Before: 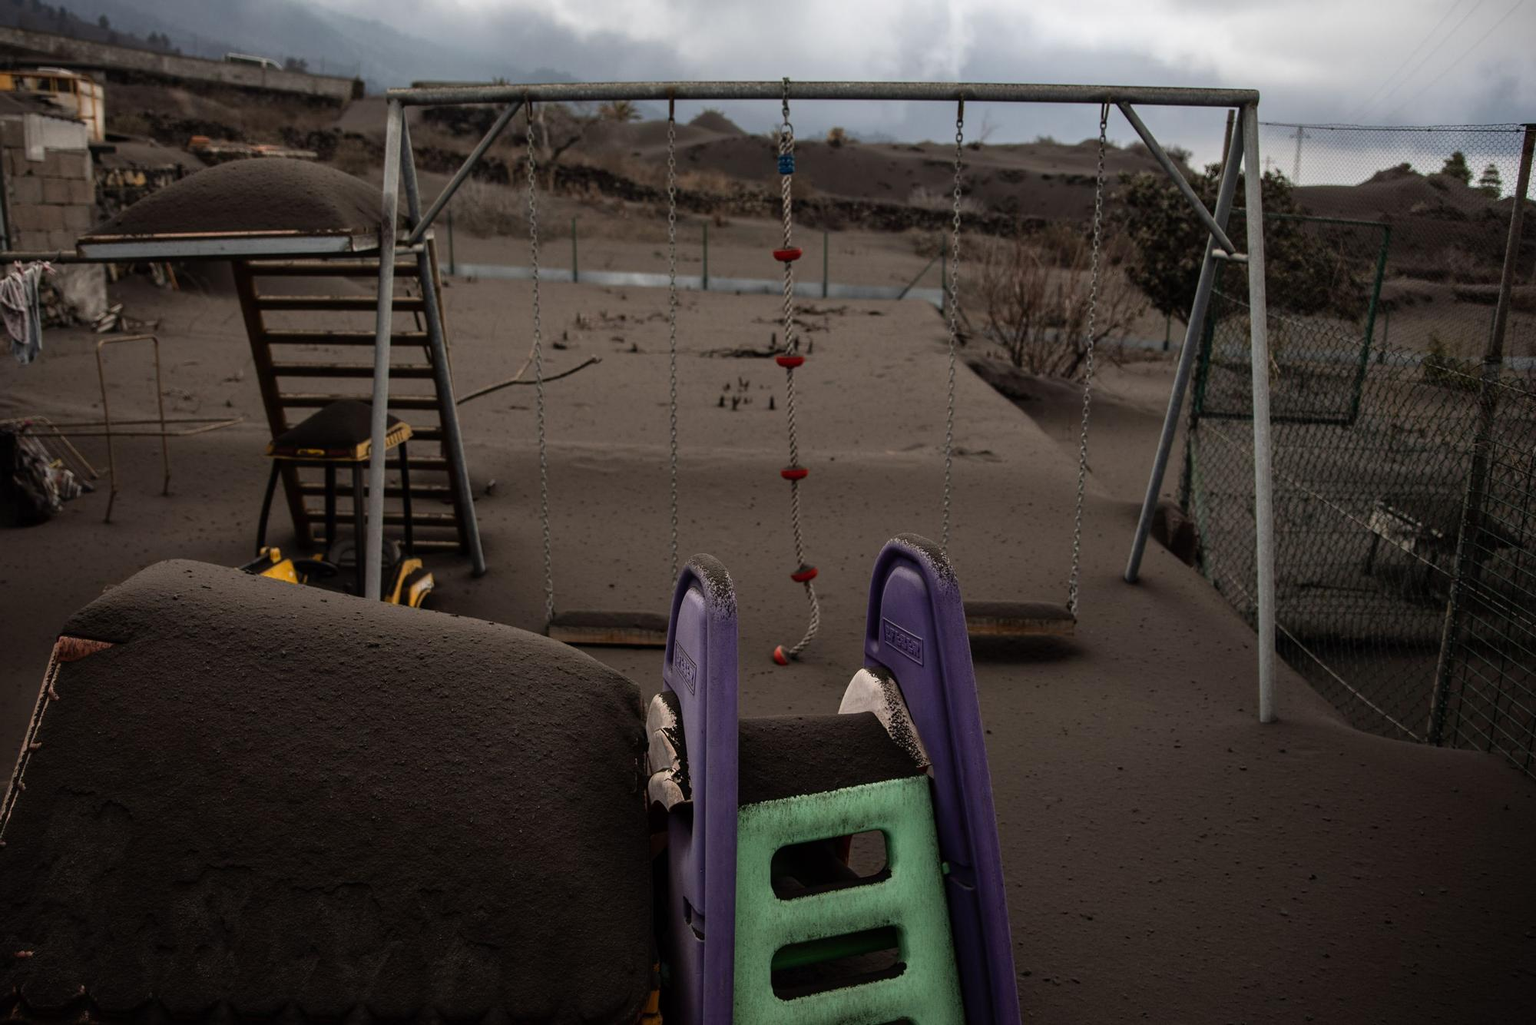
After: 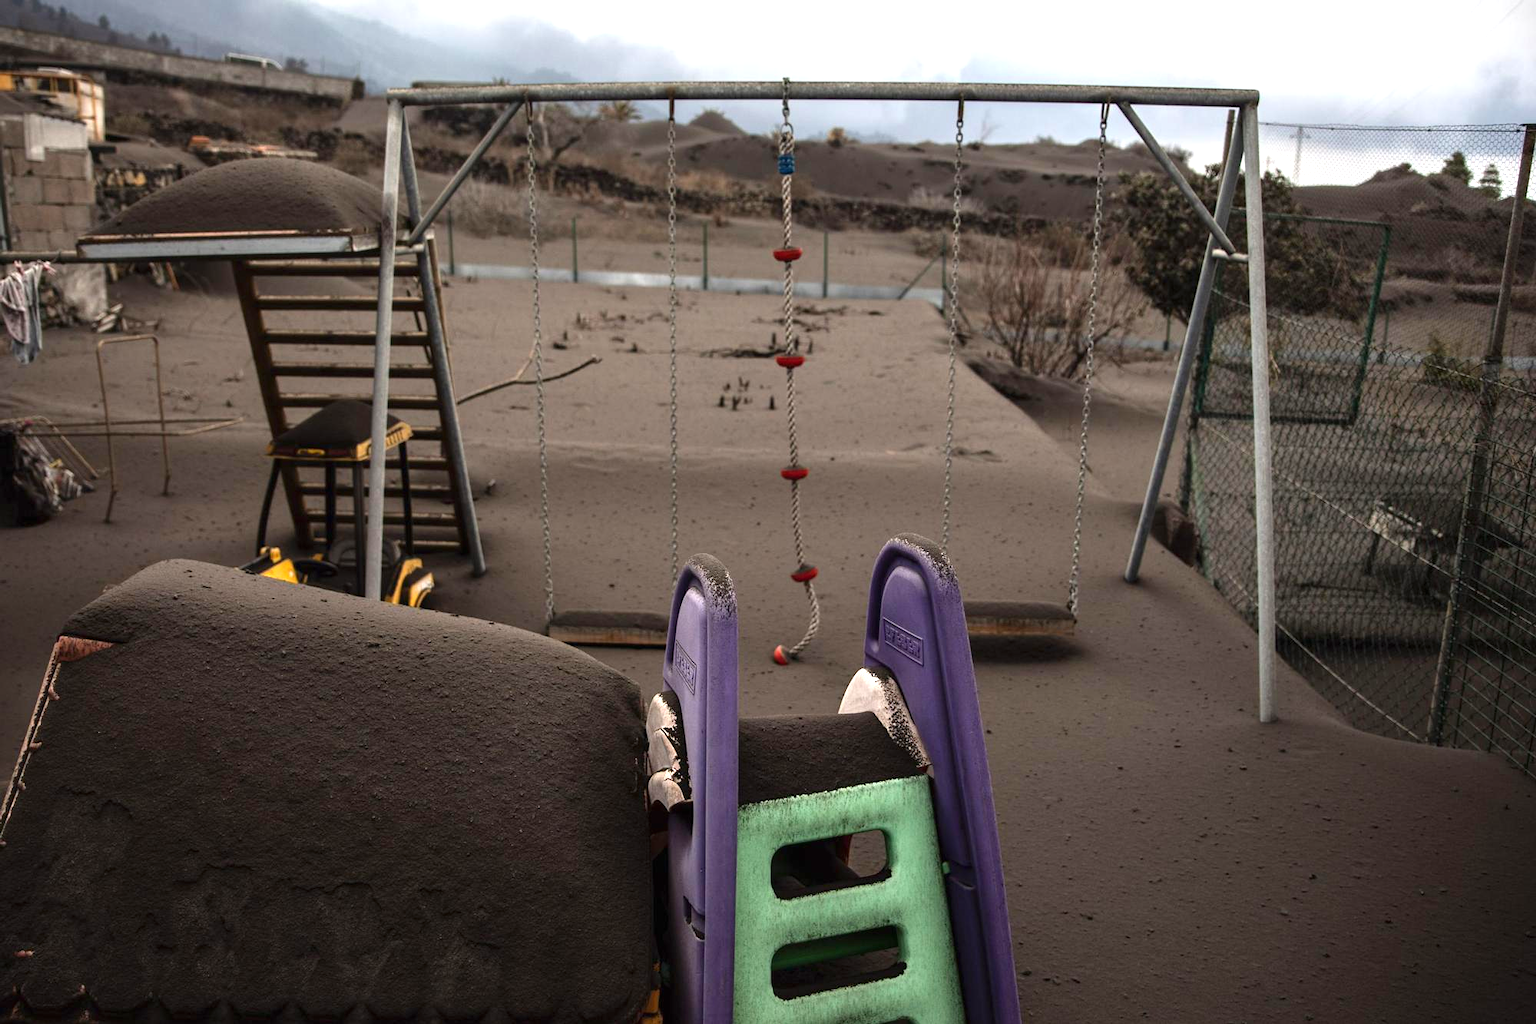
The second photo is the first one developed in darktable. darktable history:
exposure: black level correction 0, exposure 1.173 EV, compensate exposure bias true, compensate highlight preservation false
